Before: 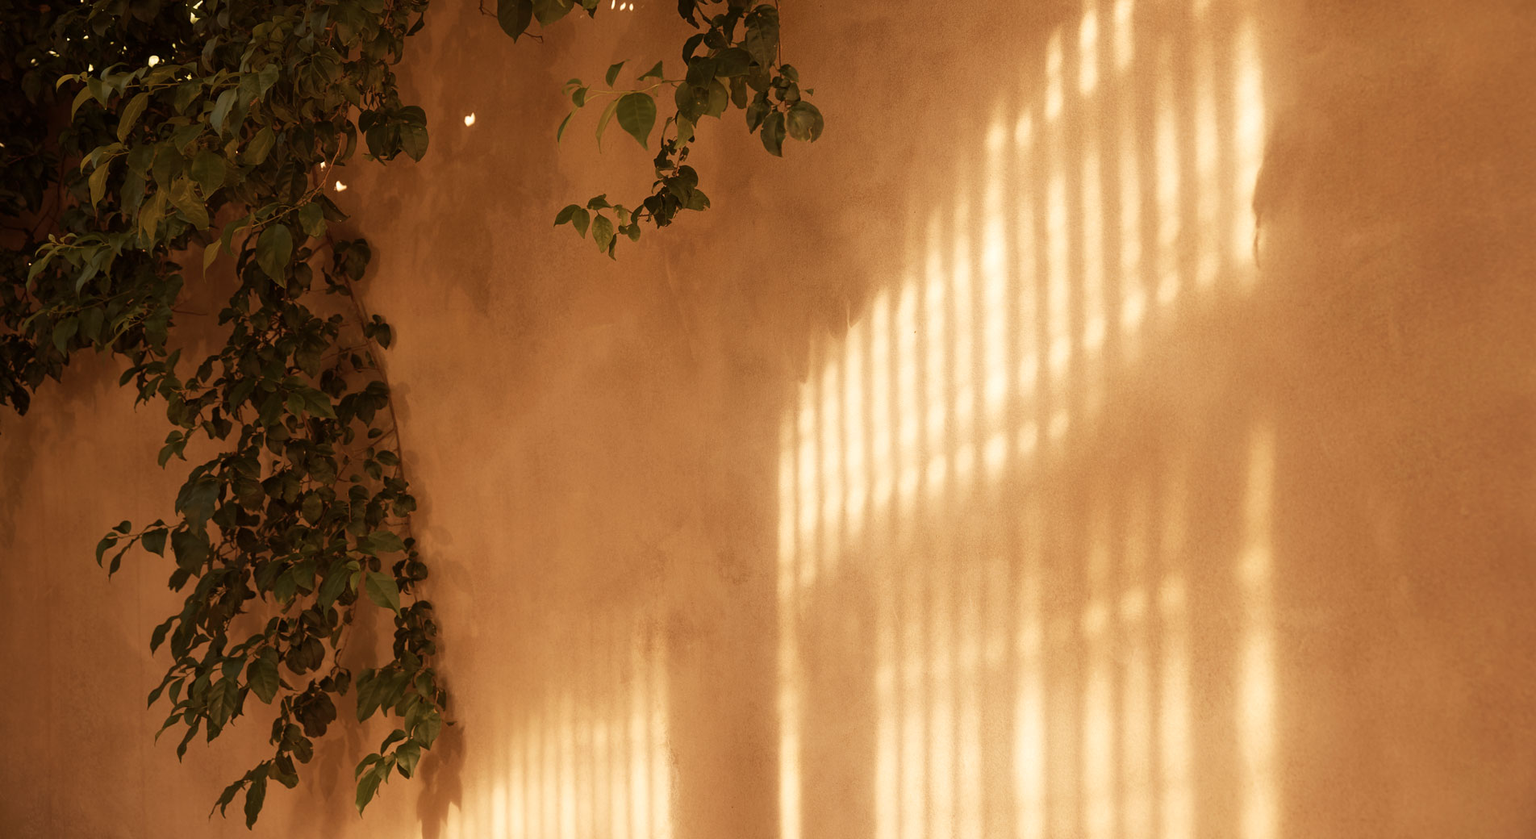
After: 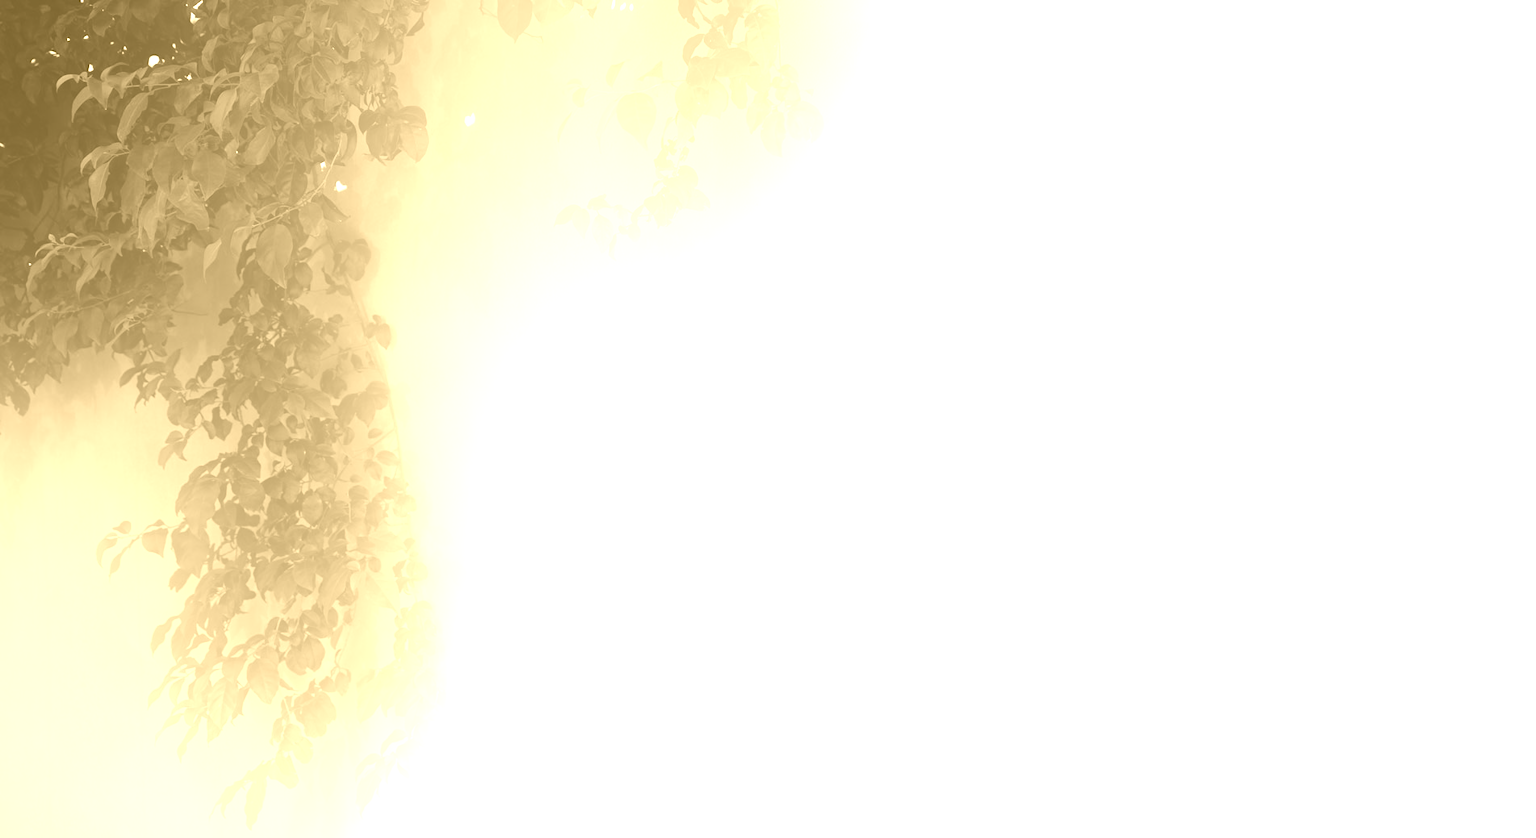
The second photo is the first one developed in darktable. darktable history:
bloom: size 25%, threshold 5%, strength 90%
colorize: hue 36°, source mix 100%
